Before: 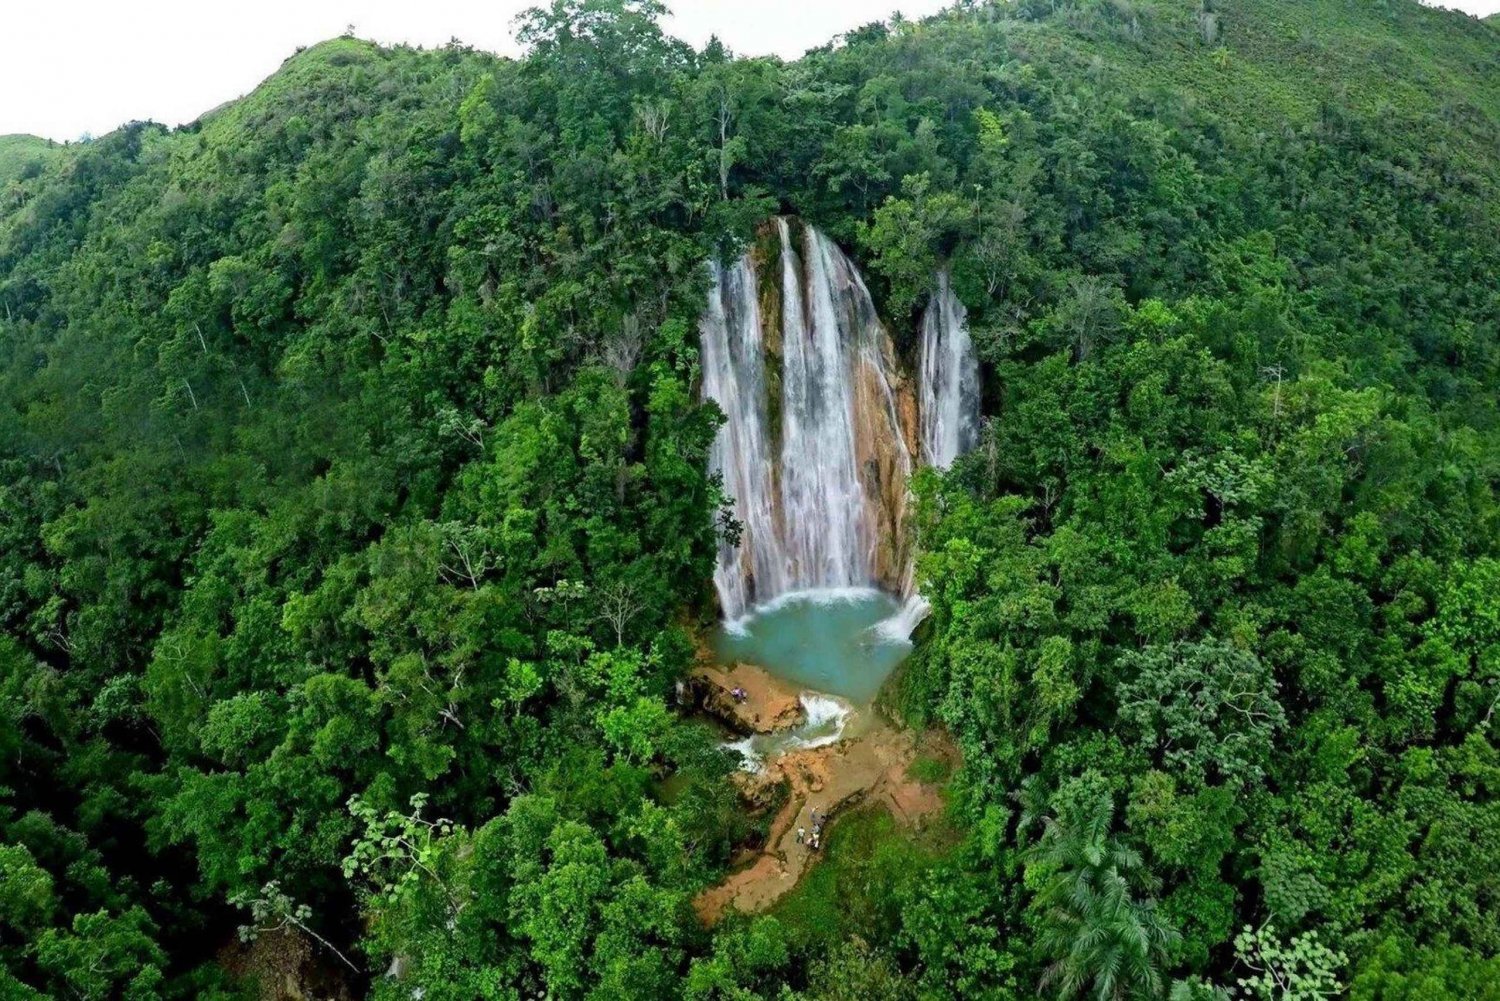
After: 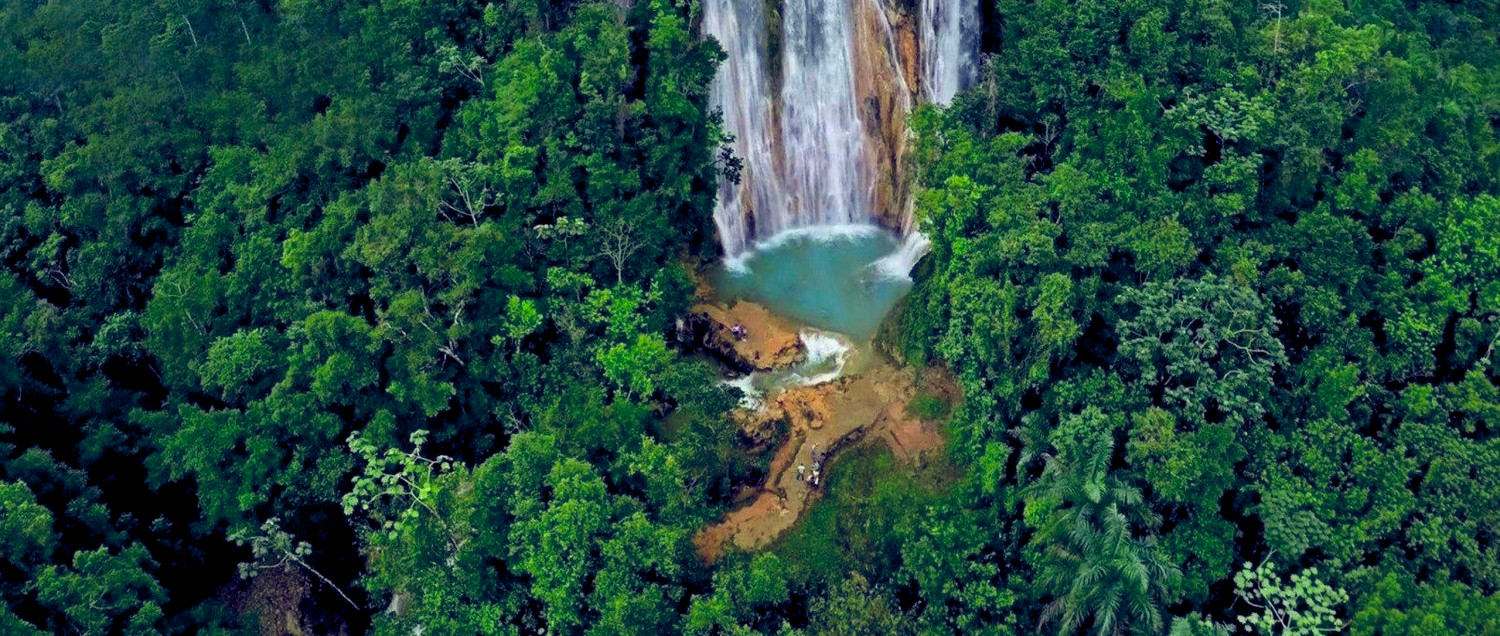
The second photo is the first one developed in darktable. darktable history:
color balance rgb: shadows lift › luminance -21.502%, shadows lift › chroma 8.869%, shadows lift › hue 284.63°, global offset › luminance -0.291%, global offset › chroma 0.306%, global offset › hue 259.19°, perceptual saturation grading › global saturation 19.524%, global vibrance 11.096%
crop and rotate: top 36.43%
